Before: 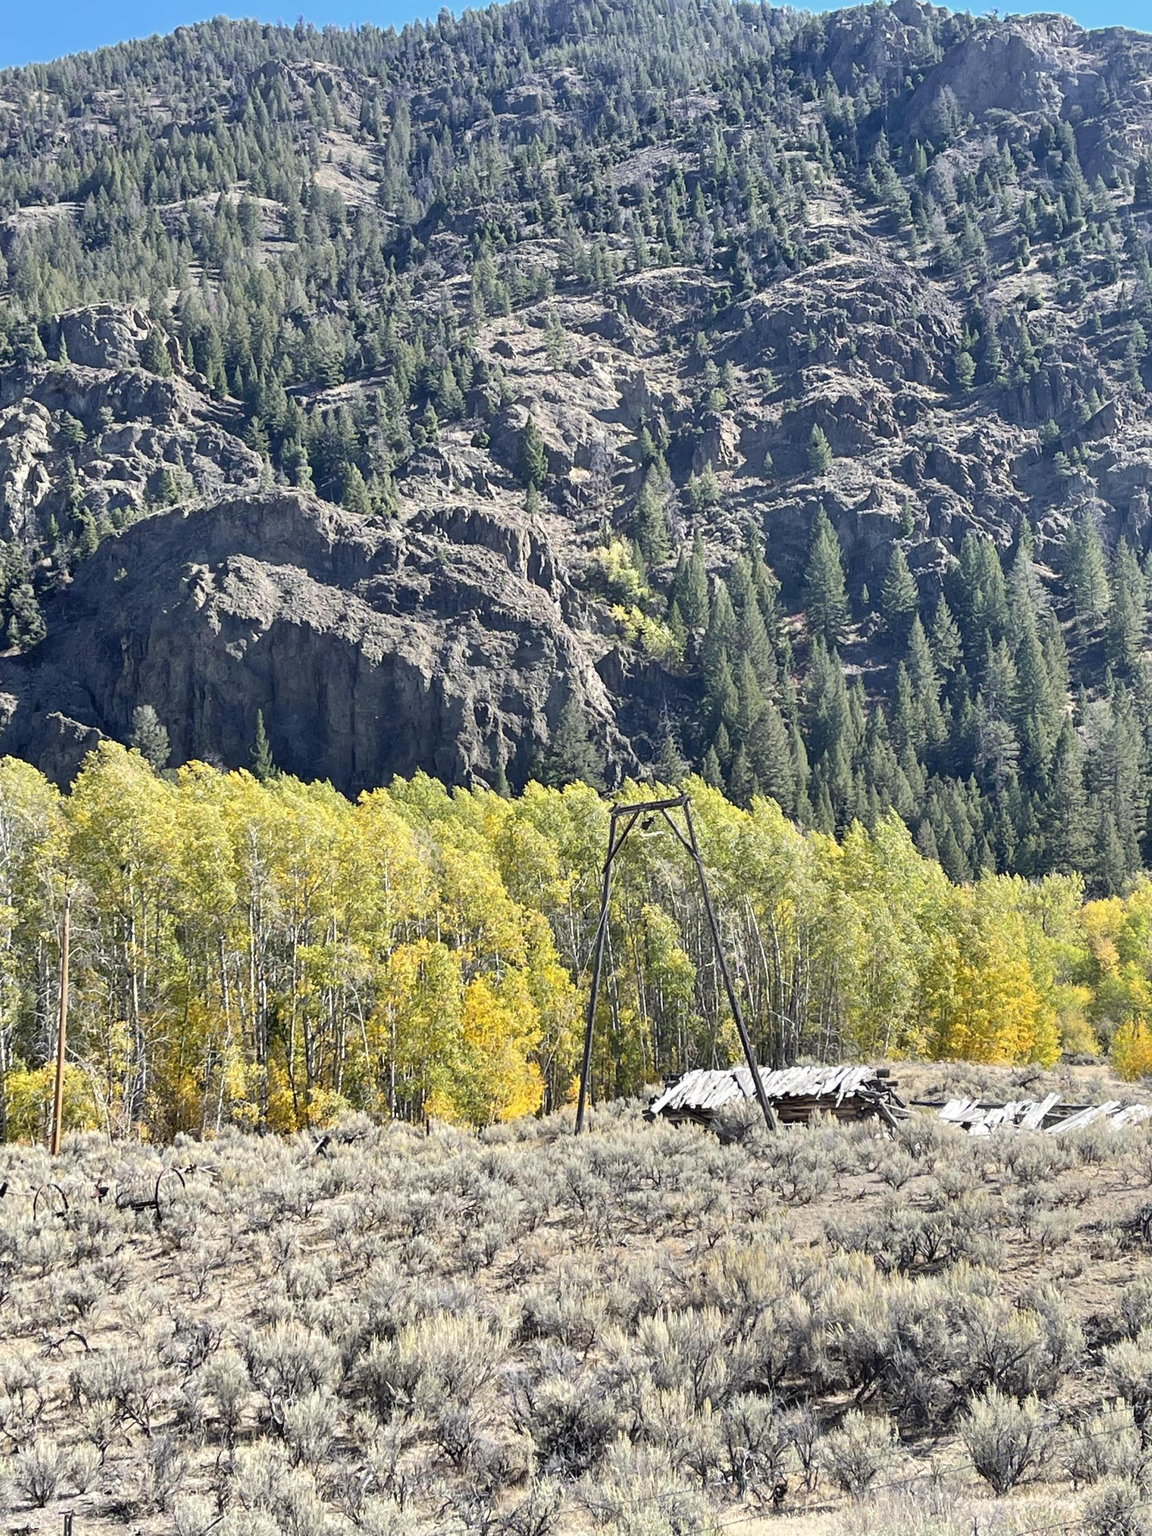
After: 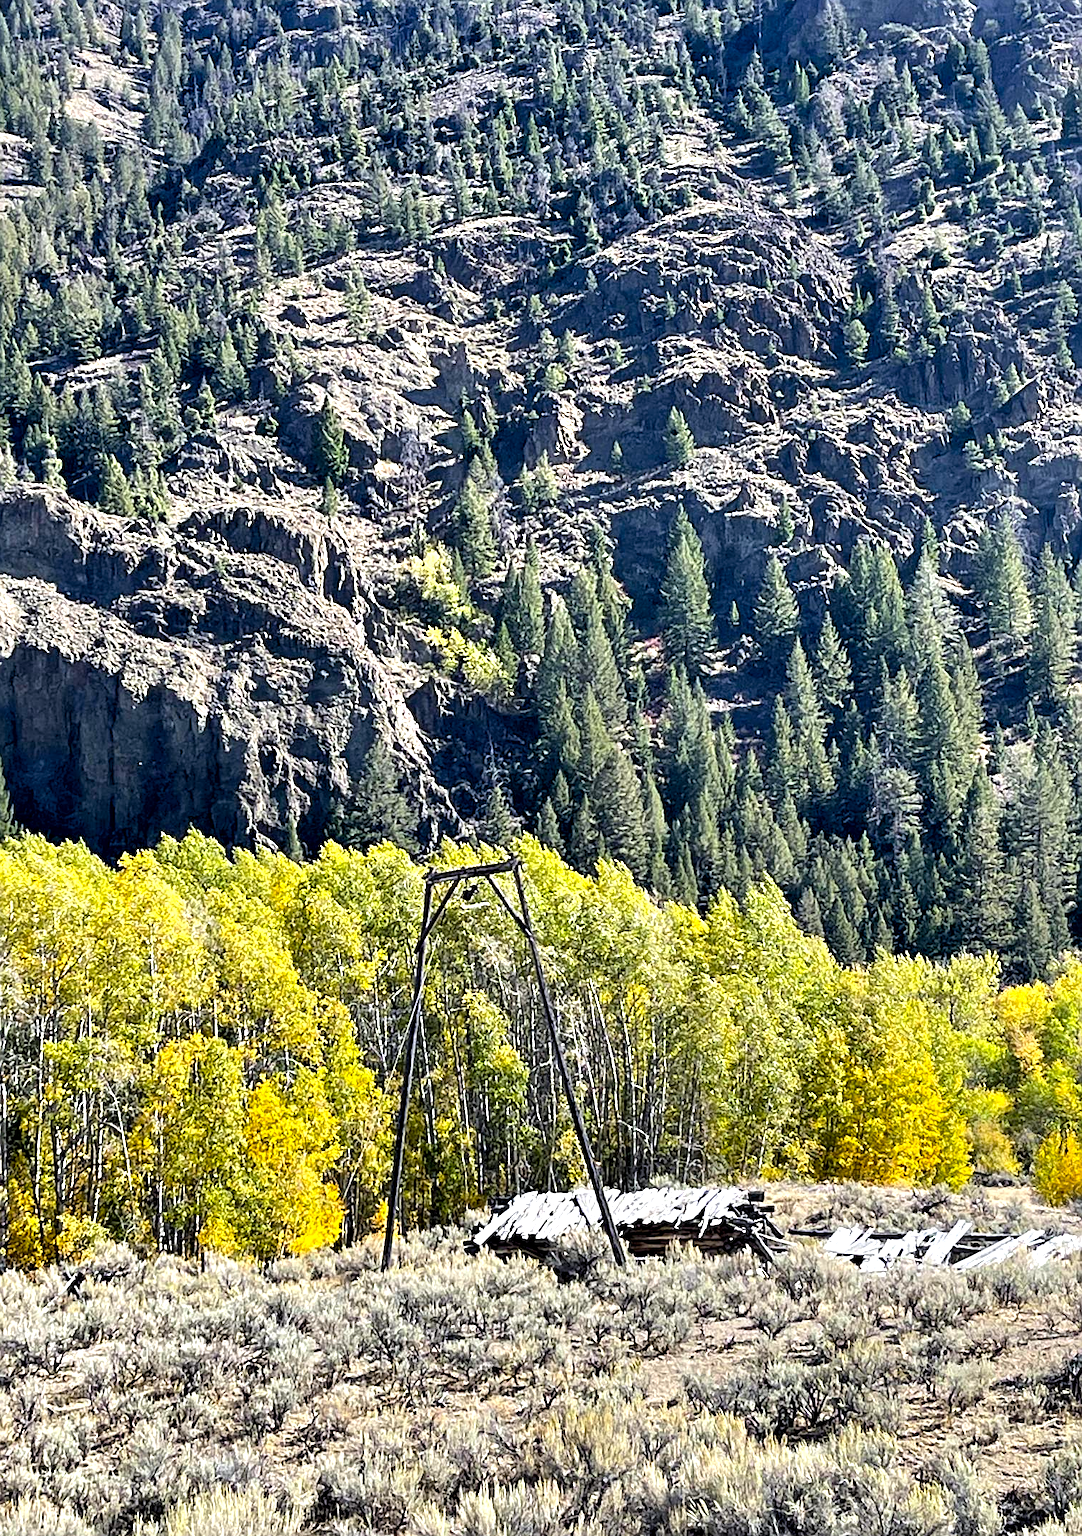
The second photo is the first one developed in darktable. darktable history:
crop: left 22.711%, top 5.843%, bottom 11.887%
contrast equalizer: y [[0.6 ×6], [0.55 ×6], [0 ×6], [0 ×6], [0 ×6]]
sharpen: on, module defaults
color balance rgb: perceptual saturation grading › global saturation 19.417%, global vibrance 24.351%
